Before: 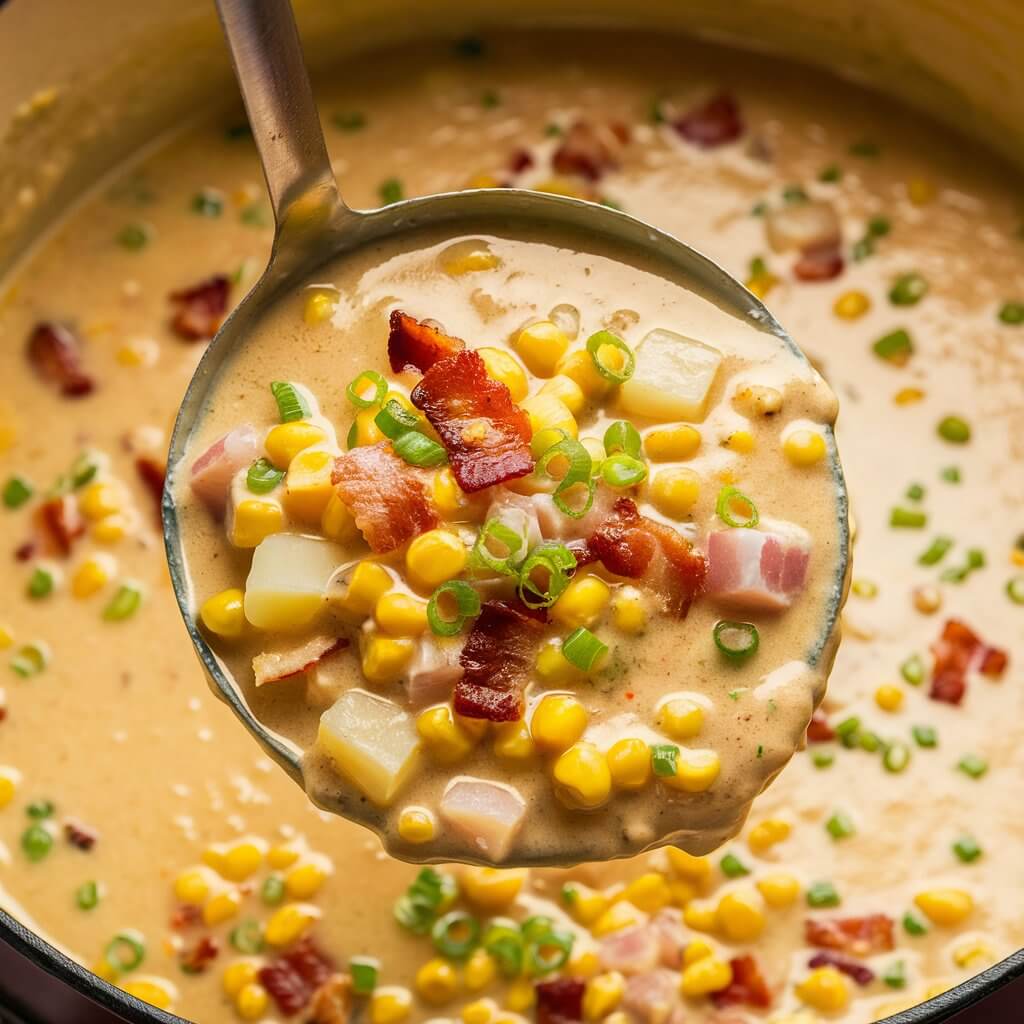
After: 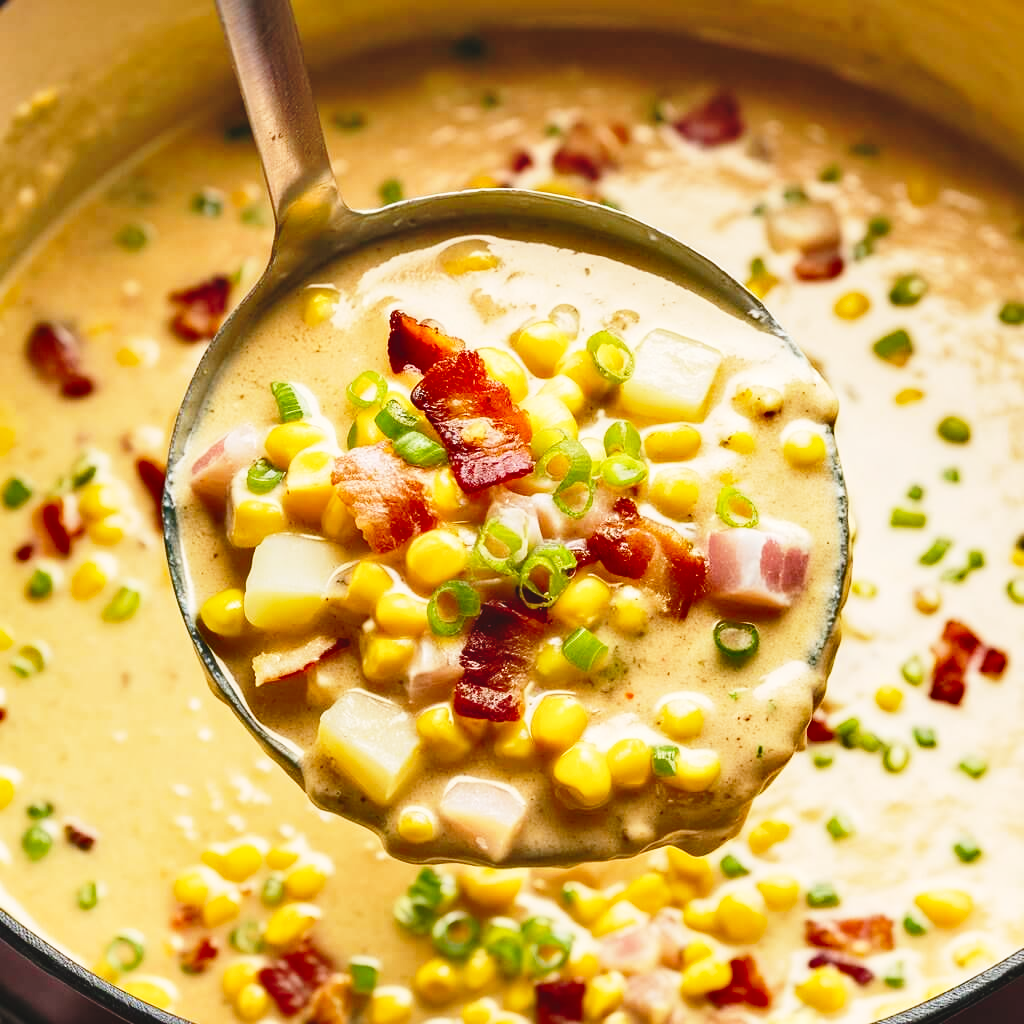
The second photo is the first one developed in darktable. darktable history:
exposure: black level correction -0.008, exposure 0.067 EV, compensate highlight preservation false
shadows and highlights: low approximation 0.01, soften with gaussian
base curve: curves: ch0 [(0, 0) (0.028, 0.03) (0.121, 0.232) (0.46, 0.748) (0.859, 0.968) (1, 1)], preserve colors none
